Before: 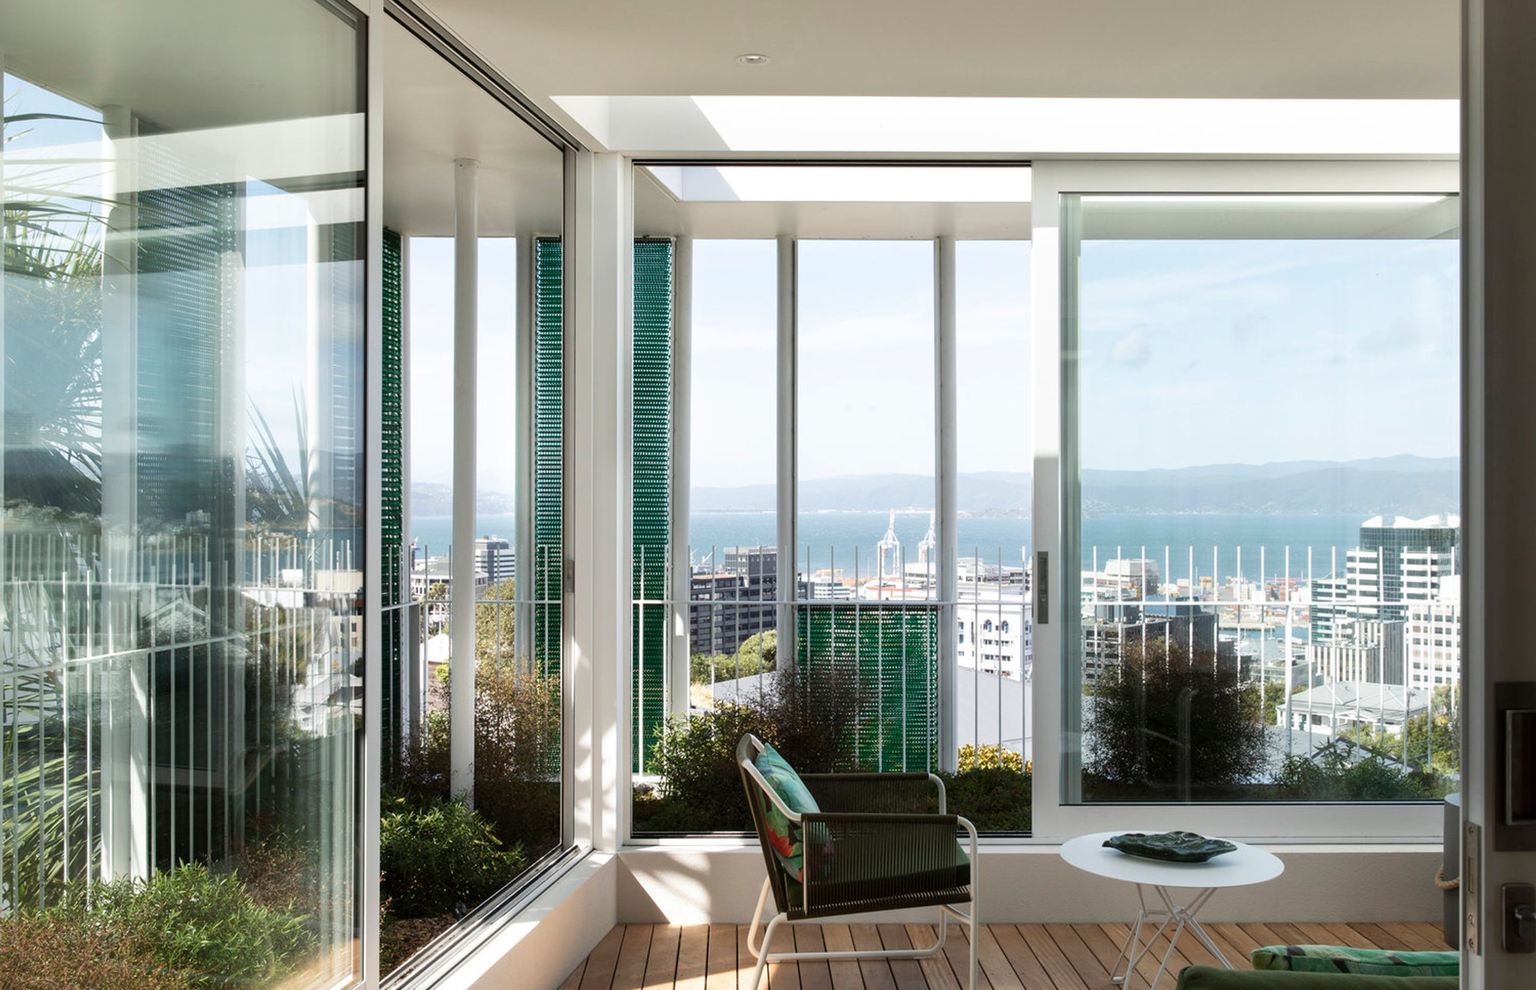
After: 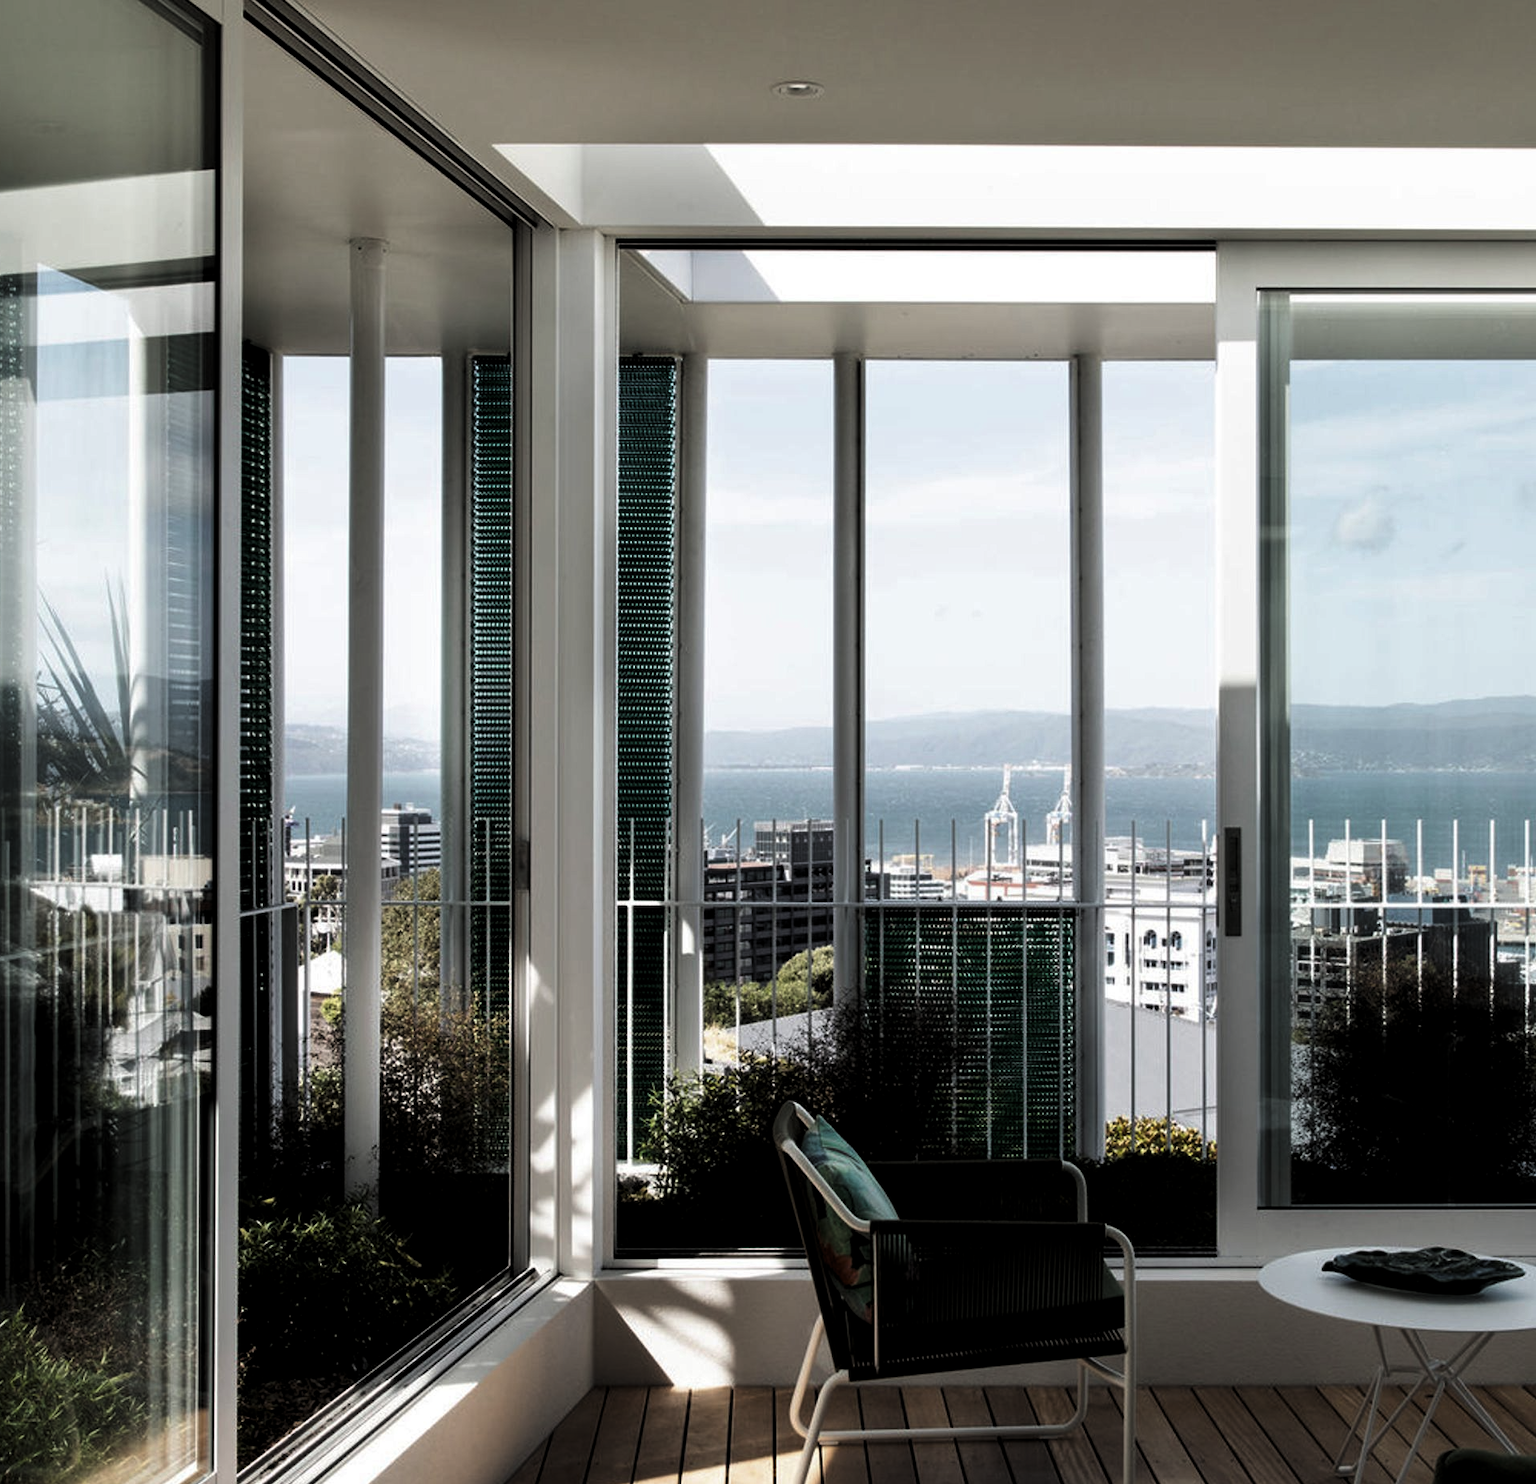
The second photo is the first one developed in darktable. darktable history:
levels: mode automatic, black 8.58%, gray 59.42%, levels [0, 0.445, 1]
crop and rotate: left 14.436%, right 18.898%
